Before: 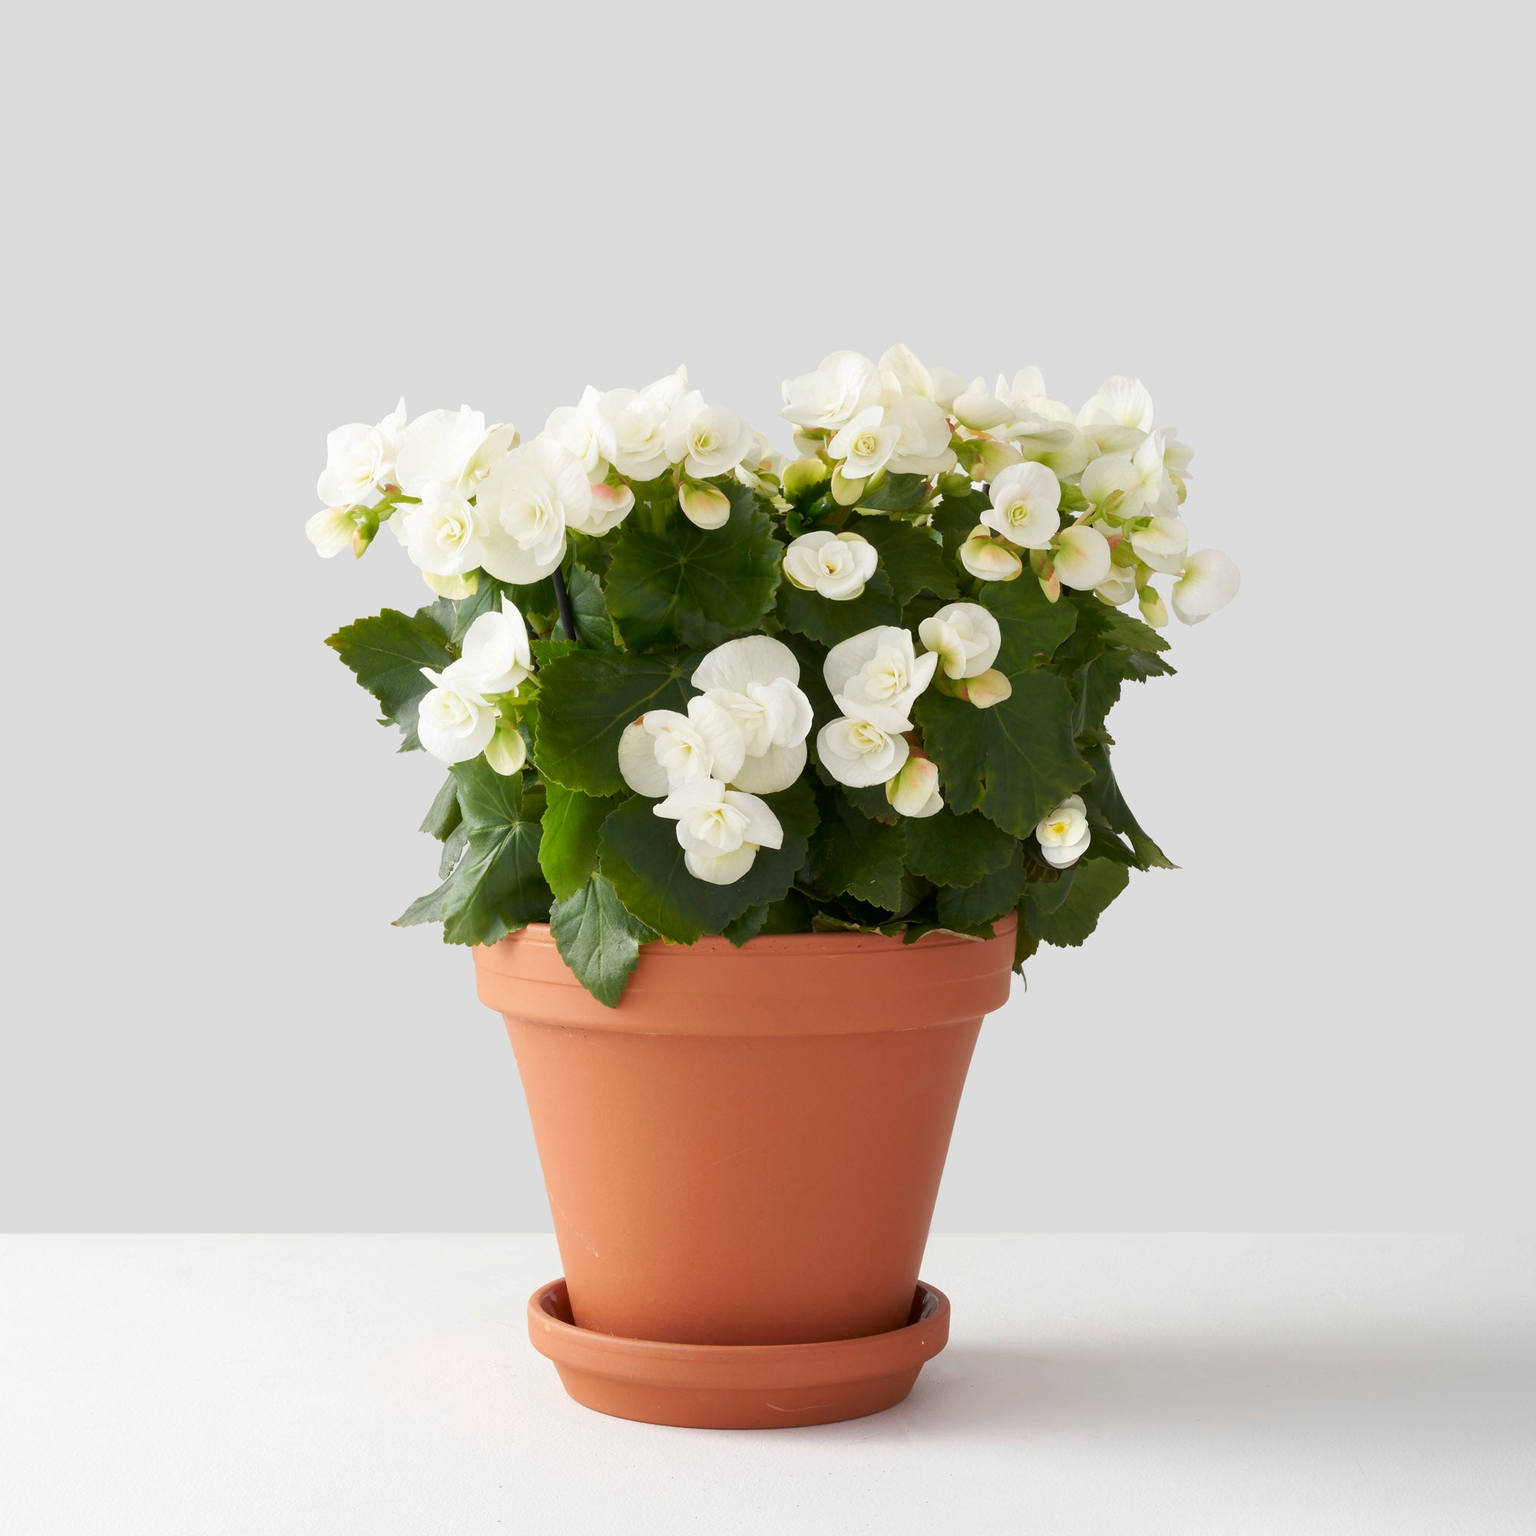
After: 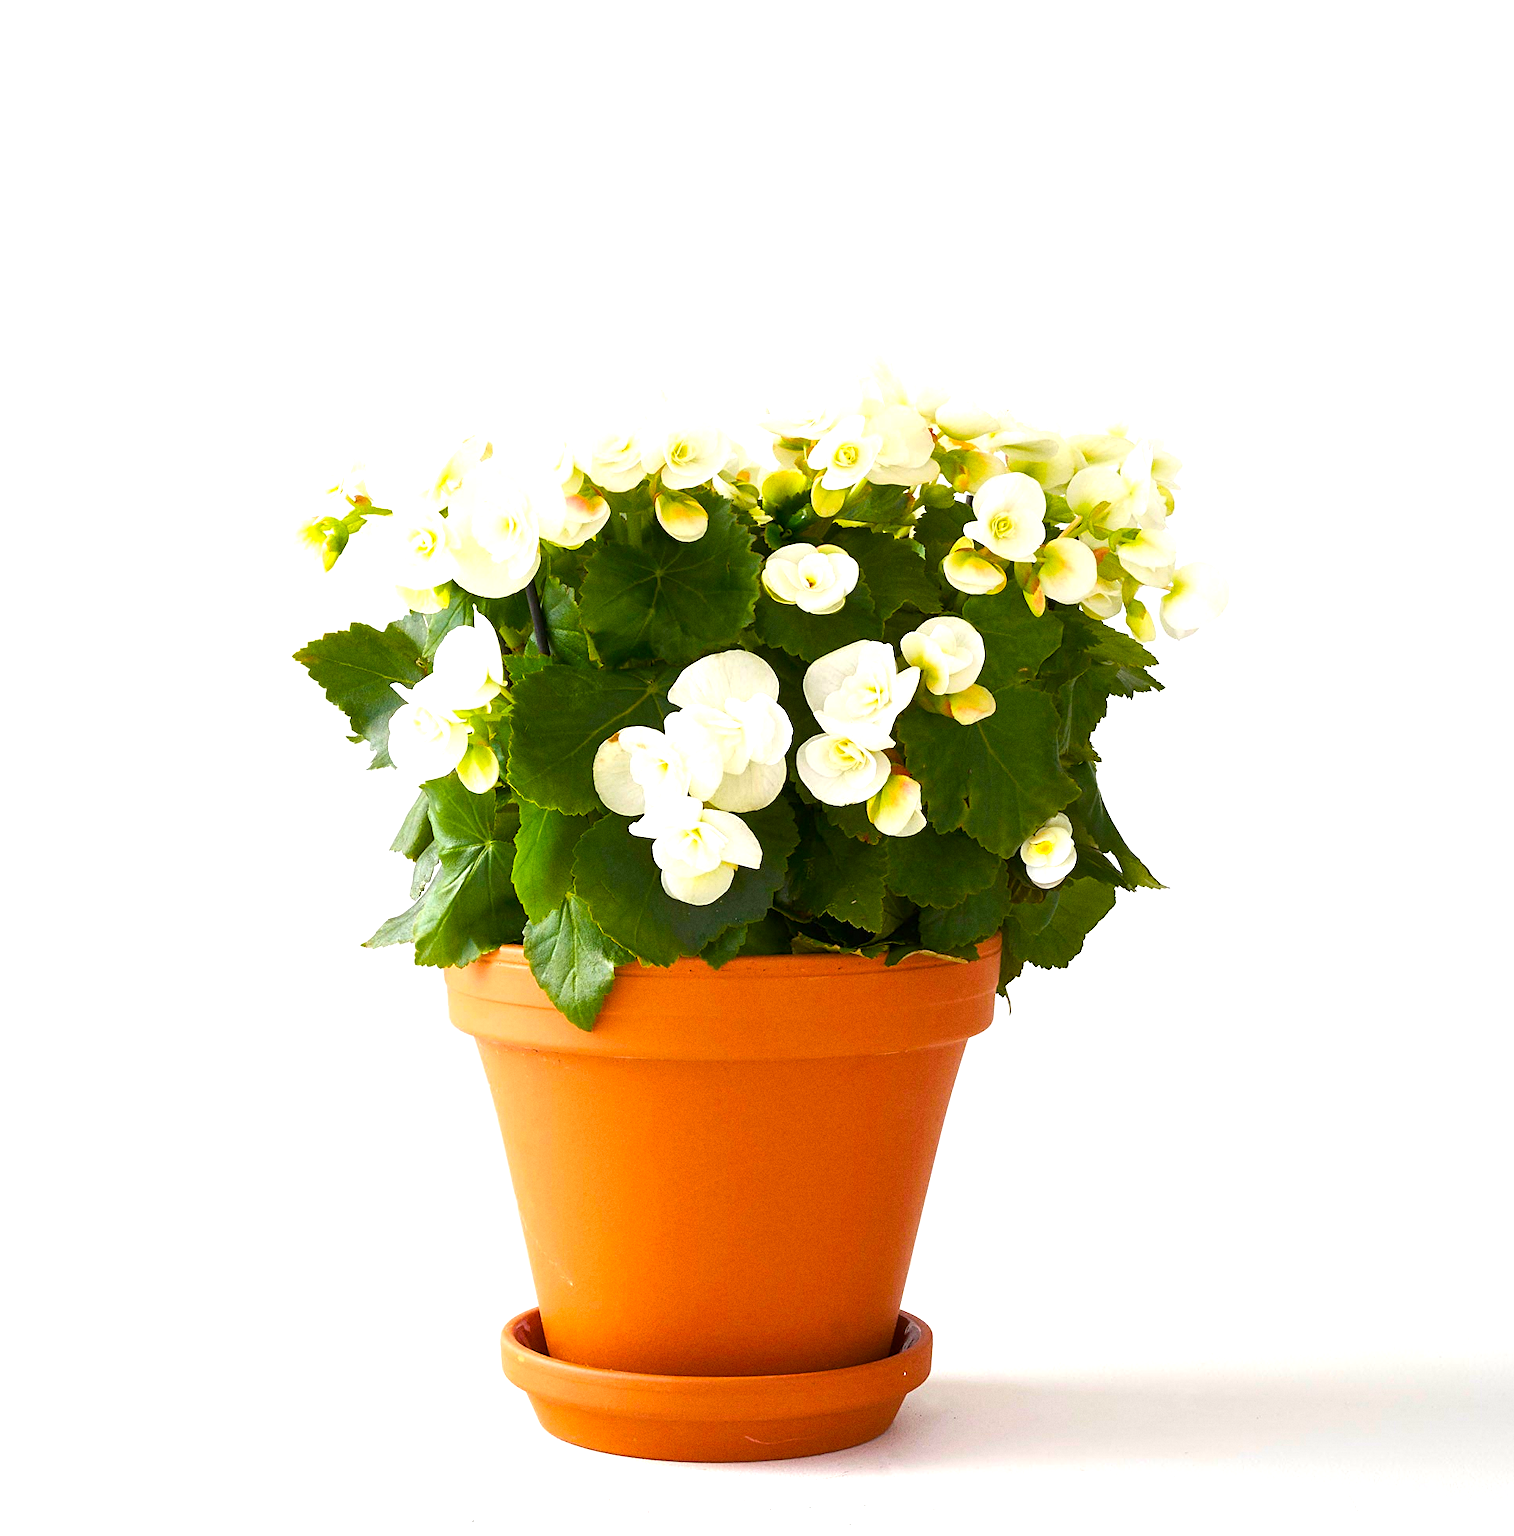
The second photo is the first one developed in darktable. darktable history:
sharpen: on, module defaults
crop and rotate: left 2.536%, right 1.107%, bottom 2.246%
grain: coarseness 0.09 ISO
color balance rgb: linear chroma grading › global chroma 20%, perceptual saturation grading › global saturation 25%, perceptual brilliance grading › global brilliance 20%, global vibrance 20%
